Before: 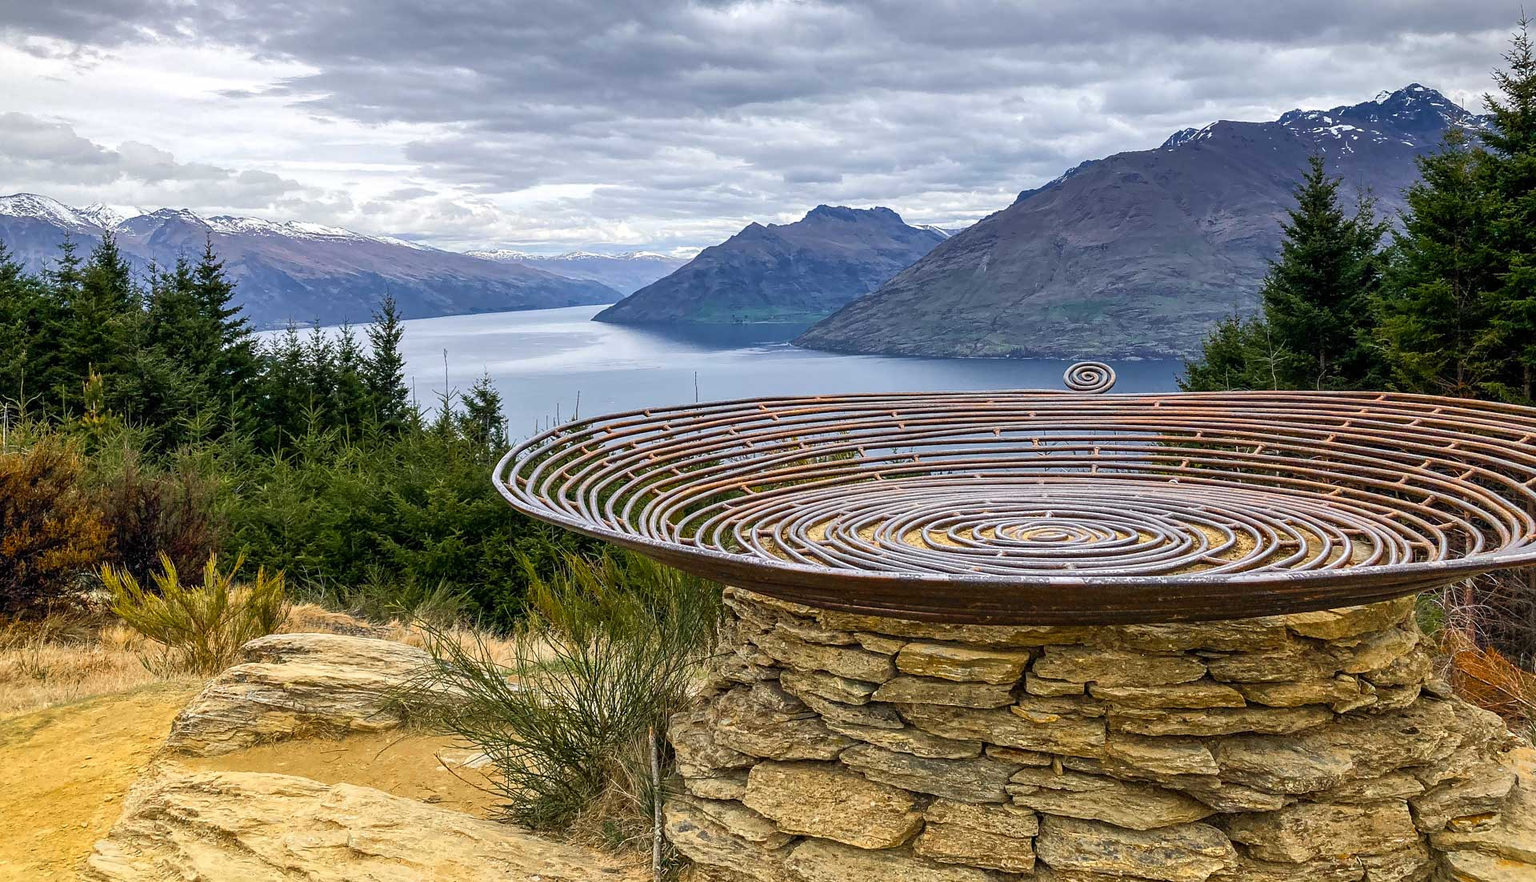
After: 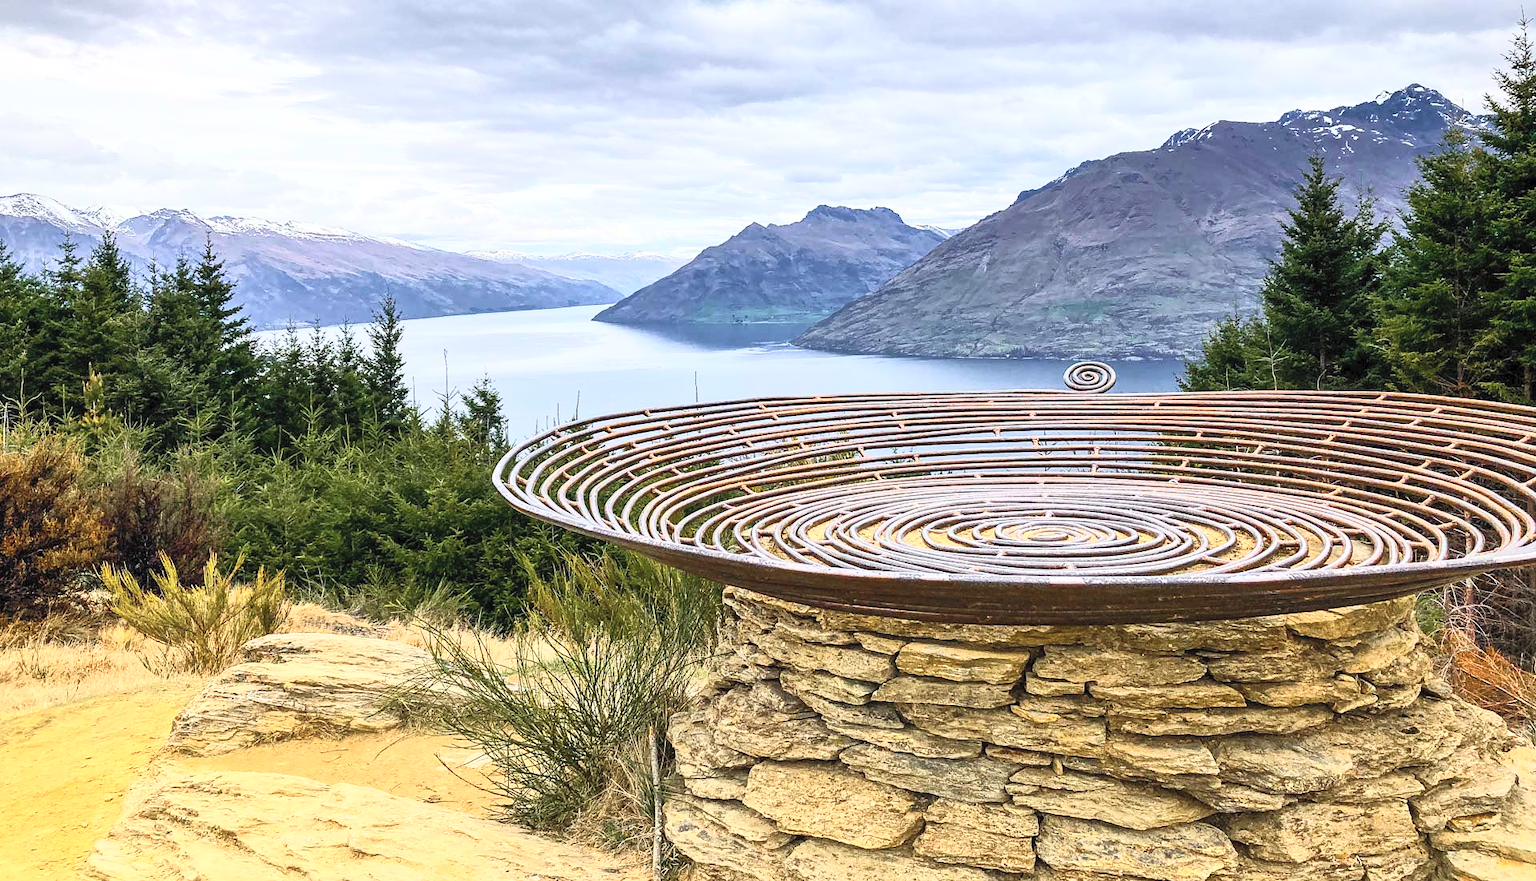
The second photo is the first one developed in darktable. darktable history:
contrast brightness saturation: contrast 0.39, brightness 0.53
velvia: strength 10%
